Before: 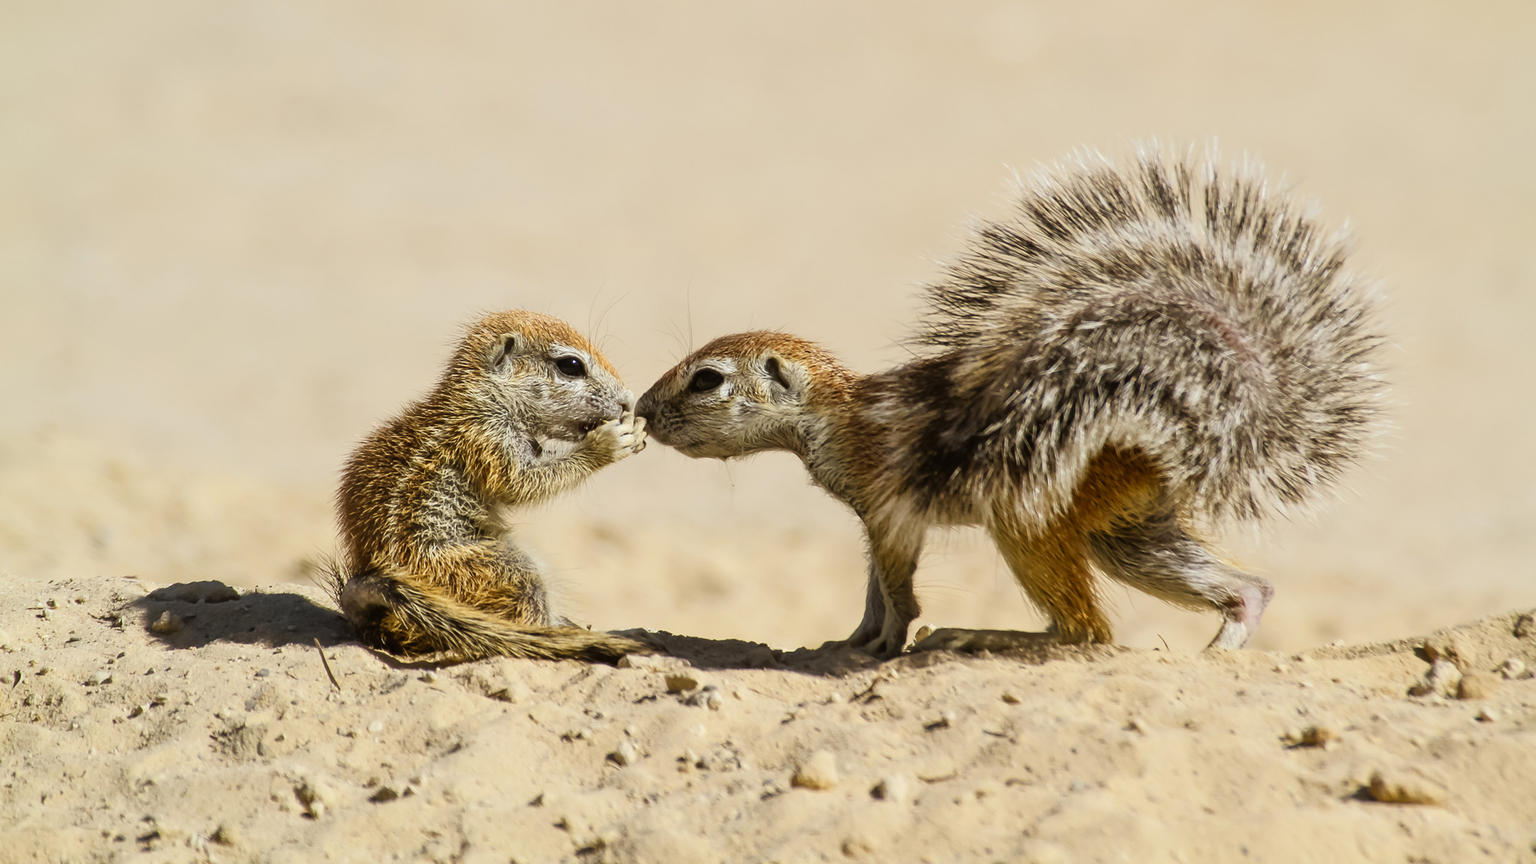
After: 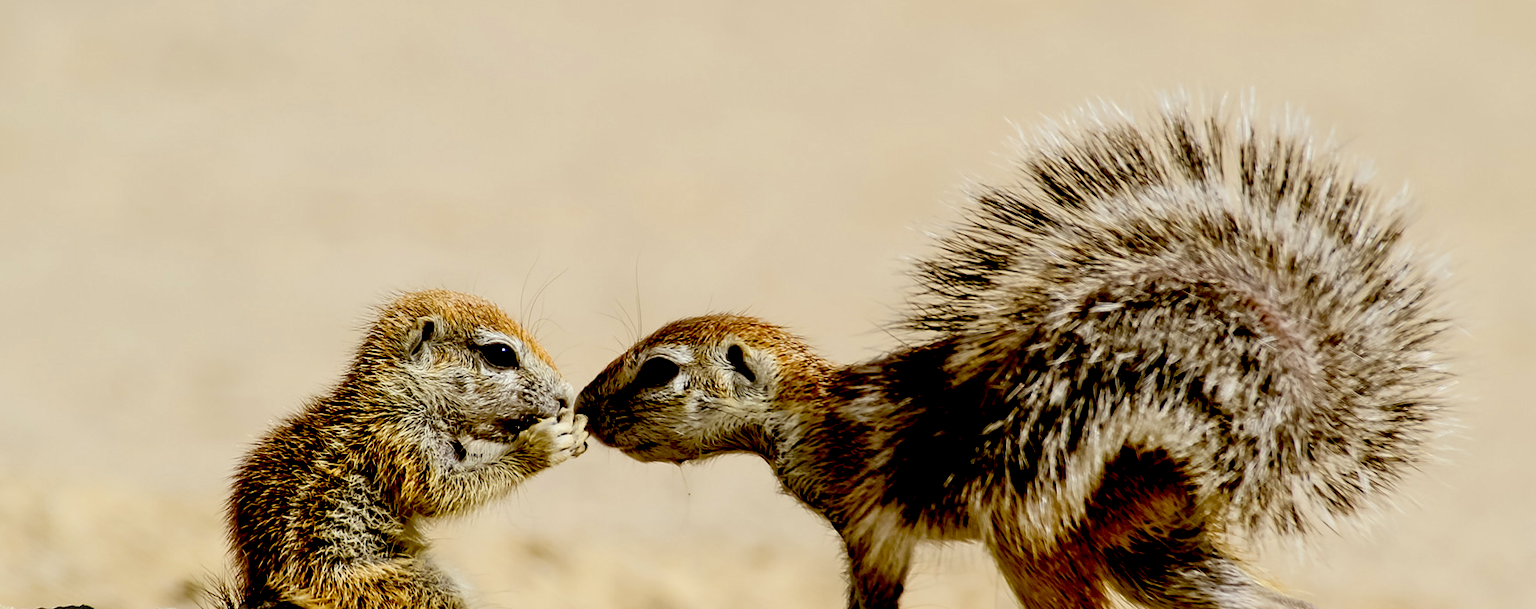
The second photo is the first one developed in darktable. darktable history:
crop and rotate: left 9.345%, top 7.22%, right 4.982%, bottom 32.331%
exposure: black level correction 0.056, compensate highlight preservation false
